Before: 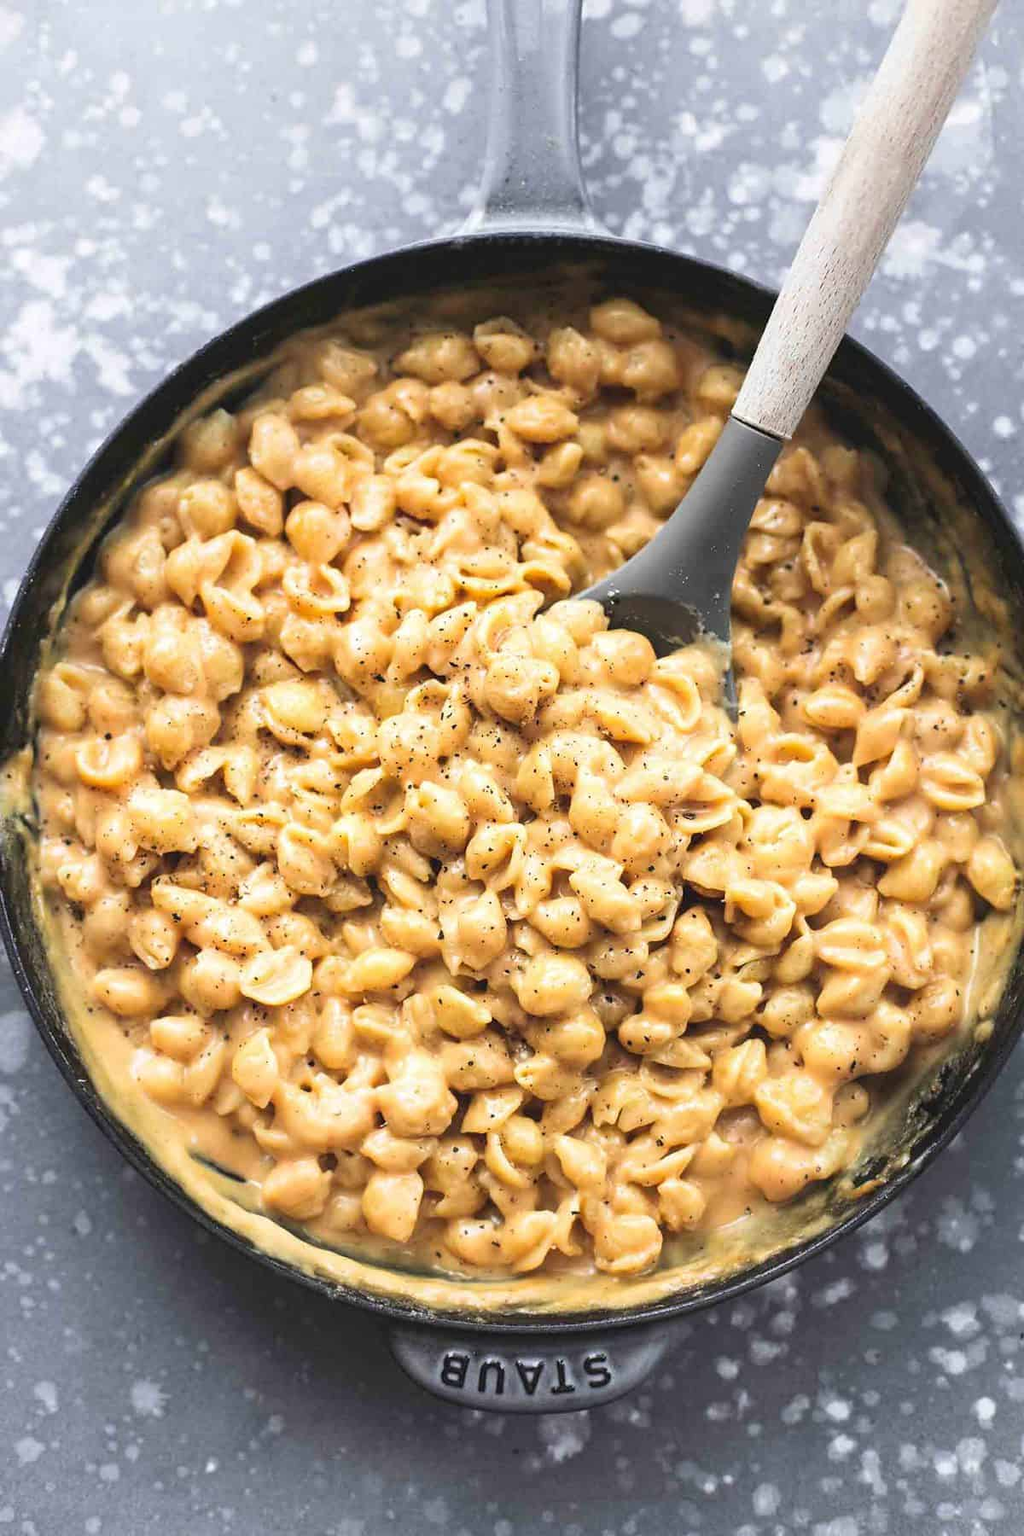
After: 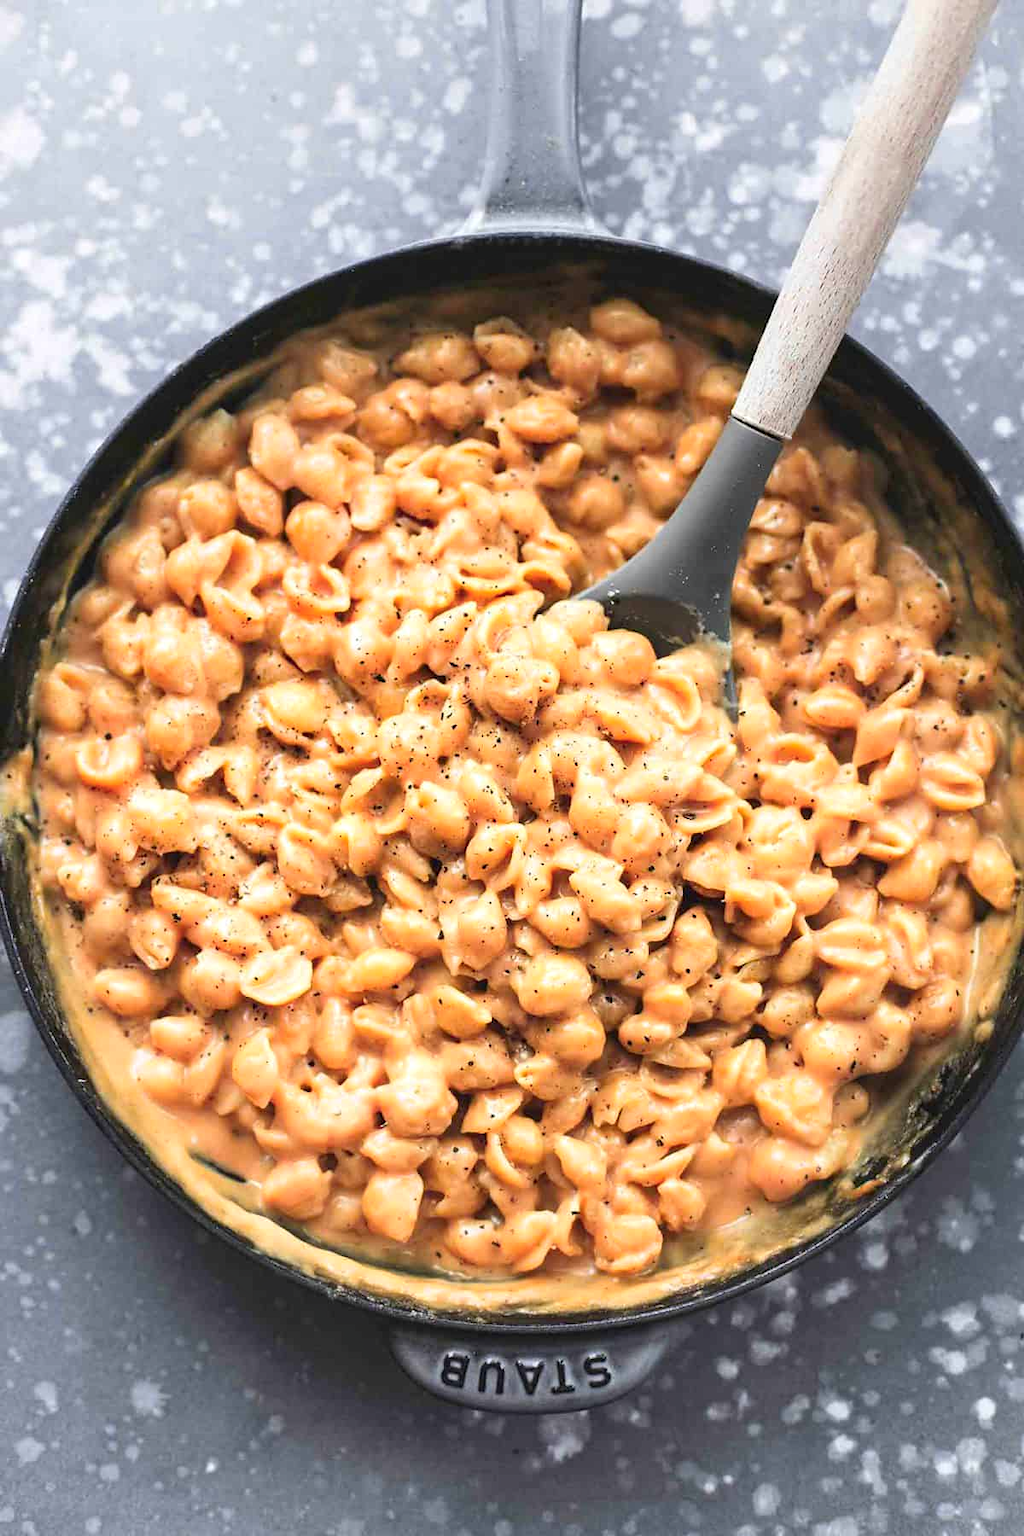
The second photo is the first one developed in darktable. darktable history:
contrast equalizer: octaves 7, y [[0.515 ×6], [0.507 ×6], [0.425 ×6], [0 ×6], [0 ×6]]
color zones: curves: ch1 [(0.239, 0.552) (0.75, 0.5)]; ch2 [(0.25, 0.462) (0.749, 0.457)], mix 25.94%
